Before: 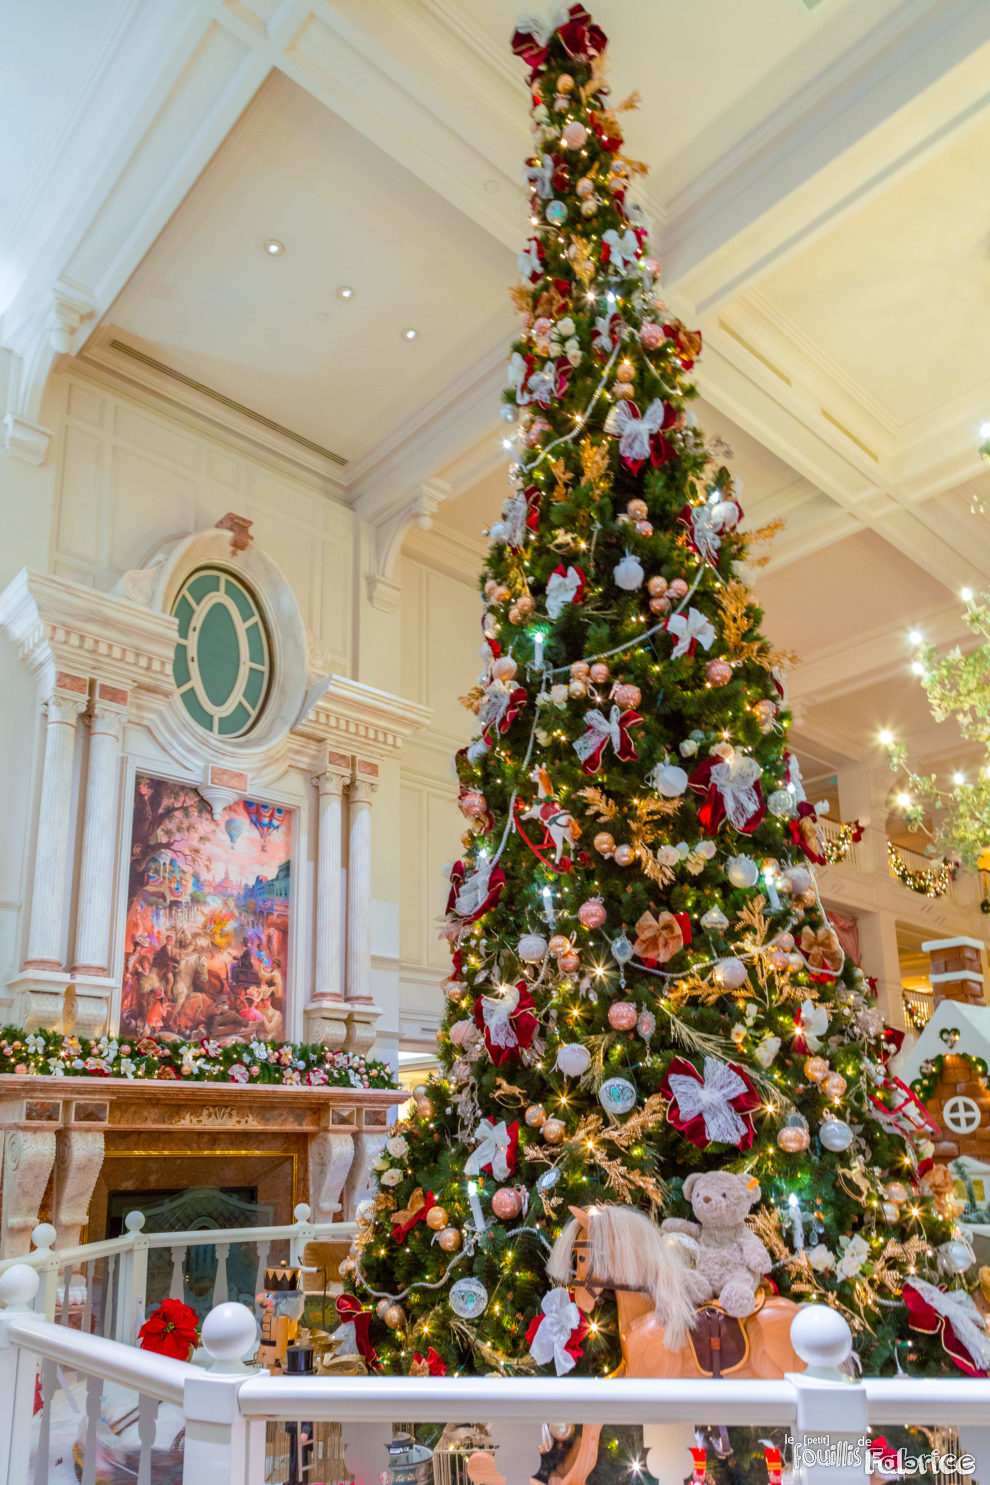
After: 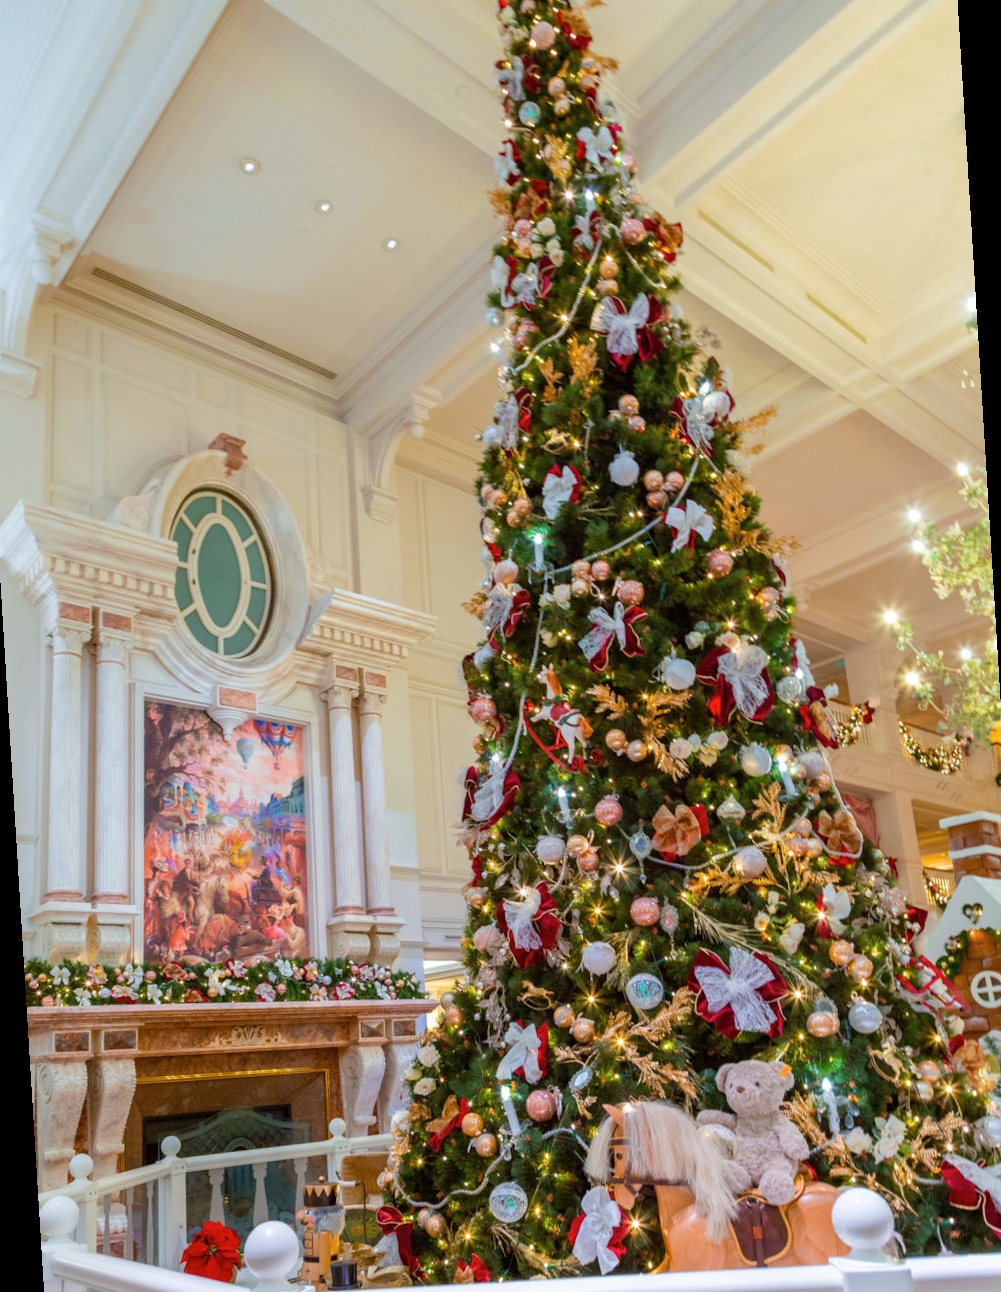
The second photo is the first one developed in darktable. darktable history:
rotate and perspective: rotation -3.52°, crop left 0.036, crop right 0.964, crop top 0.081, crop bottom 0.919
contrast brightness saturation: saturation -0.05
